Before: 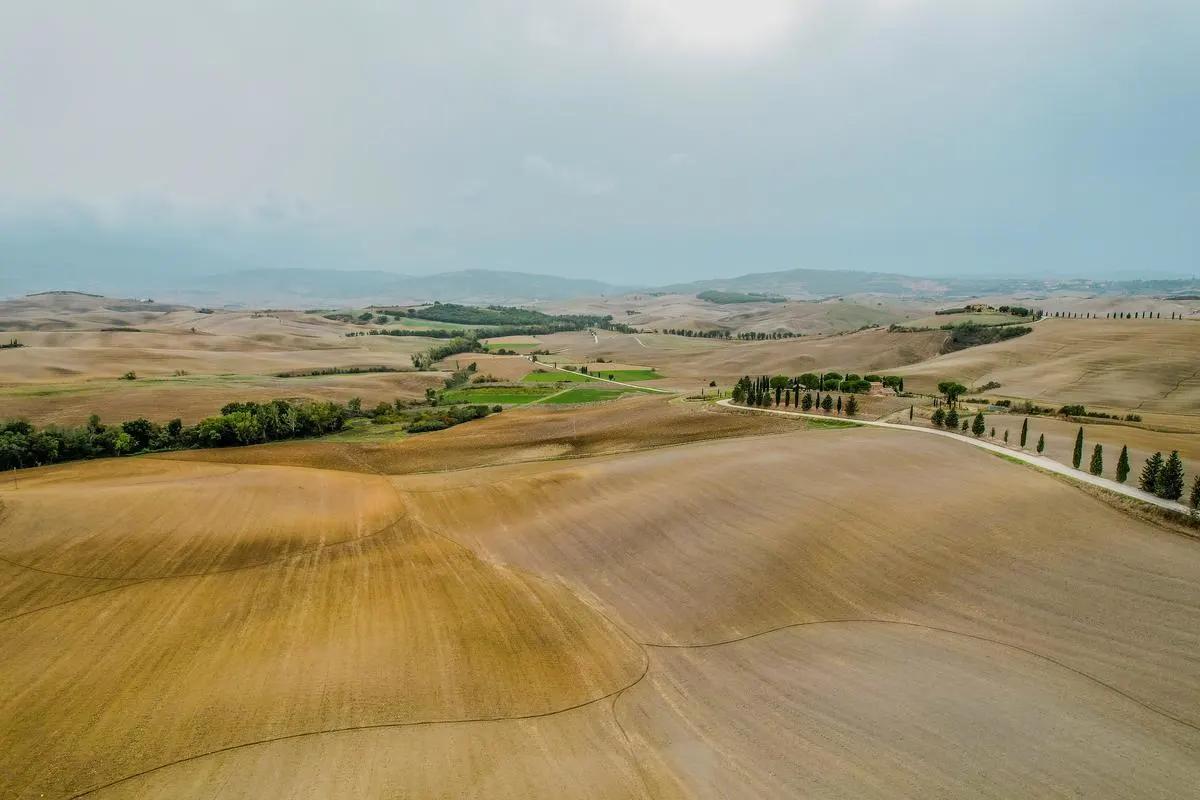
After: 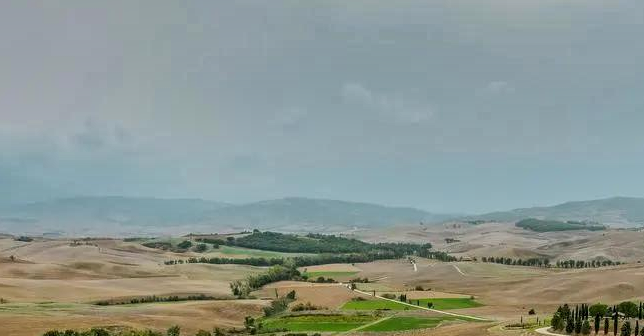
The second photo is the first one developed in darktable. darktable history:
local contrast: highlights 105%, shadows 101%, detail 119%, midtone range 0.2
crop: left 15.085%, top 9.051%, right 31.197%, bottom 48.917%
shadows and highlights: radius 108.35, shadows 40.93, highlights -71.58, highlights color adjustment 49.88%, low approximation 0.01, soften with gaussian
